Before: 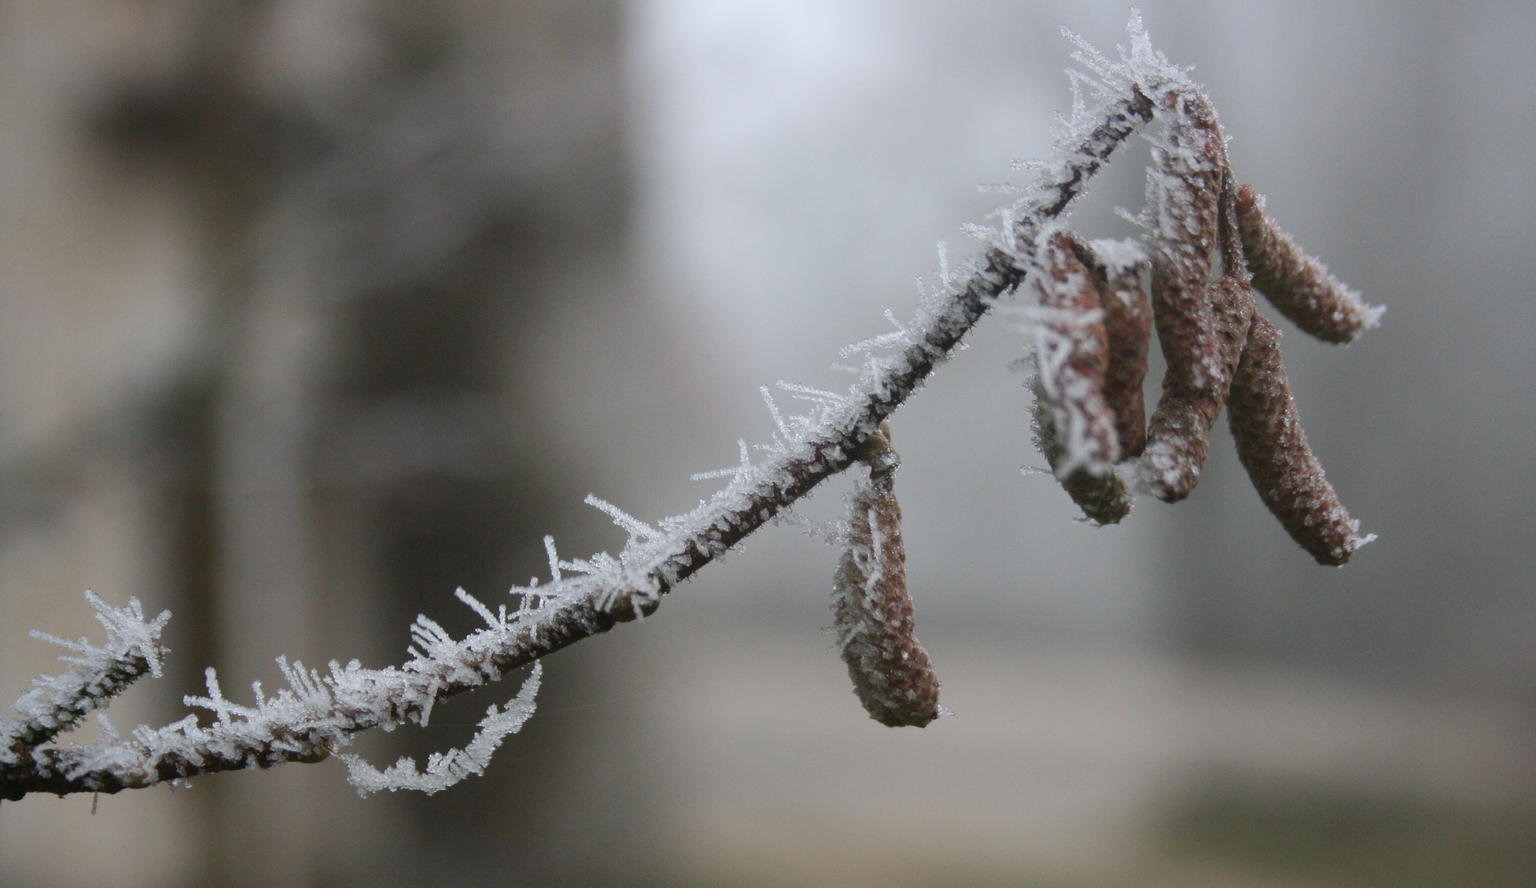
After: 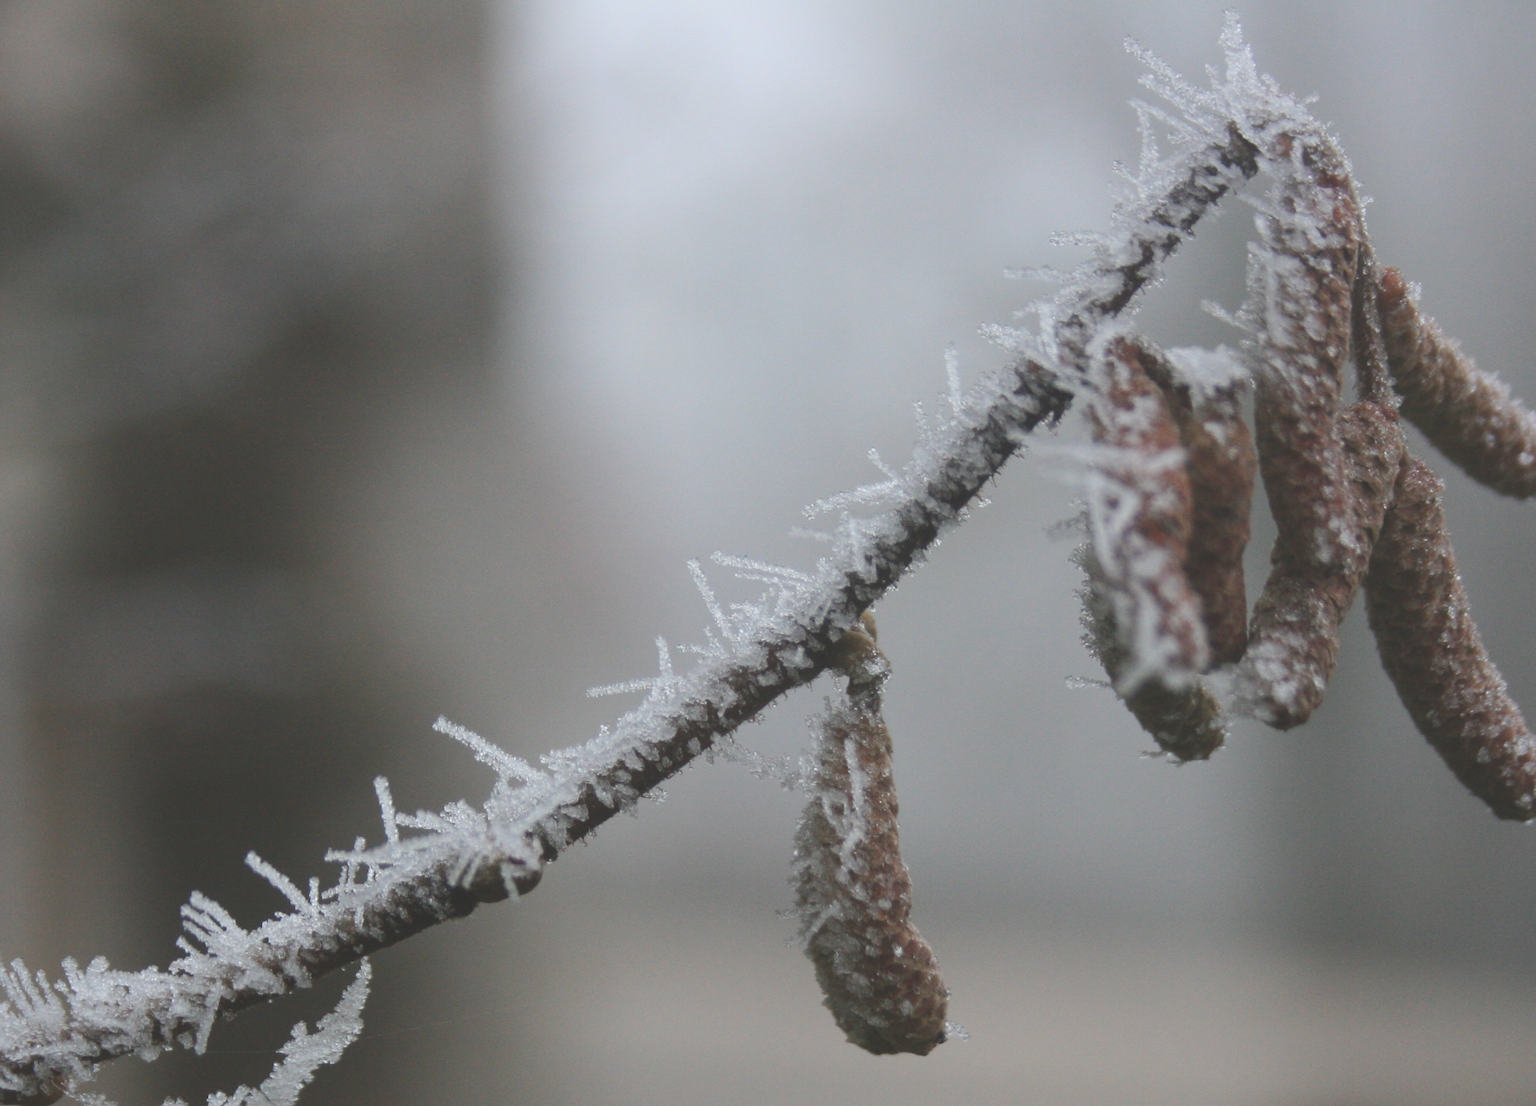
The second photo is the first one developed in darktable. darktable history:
exposure: black level correction -0.026, exposure -0.119 EV, compensate highlight preservation false
crop: left 18.646%, right 12.394%, bottom 14.077%
